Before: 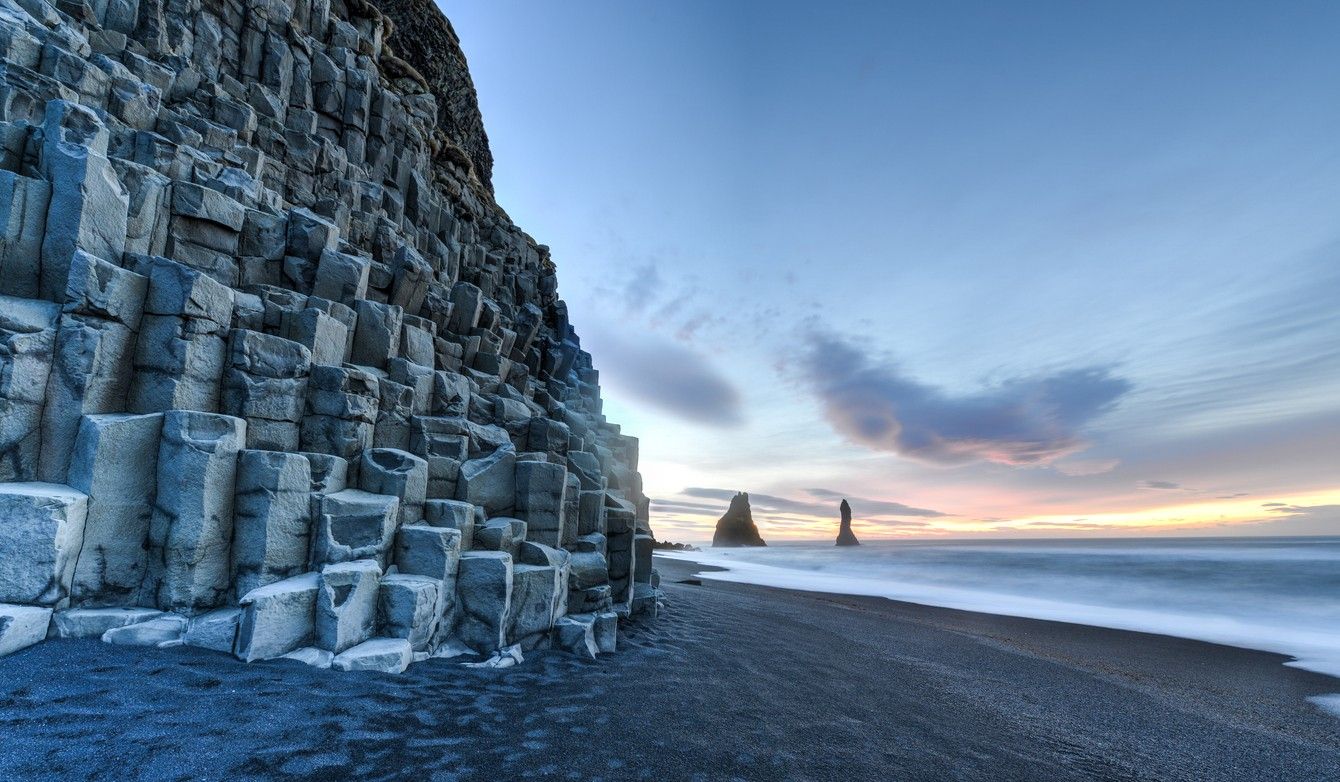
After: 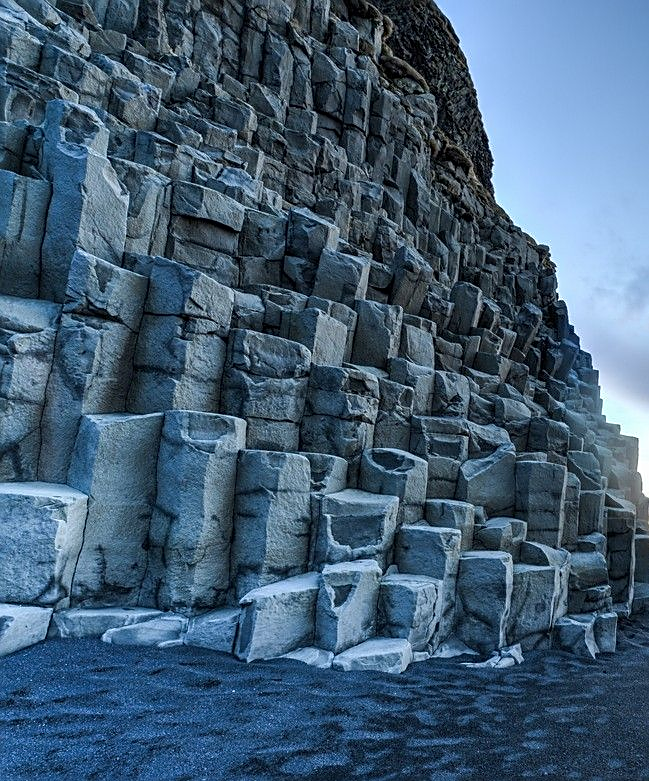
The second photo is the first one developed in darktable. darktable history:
crop and rotate: left 0.033%, top 0%, right 51.513%
contrast brightness saturation: saturation -0.026
sharpen: on, module defaults
